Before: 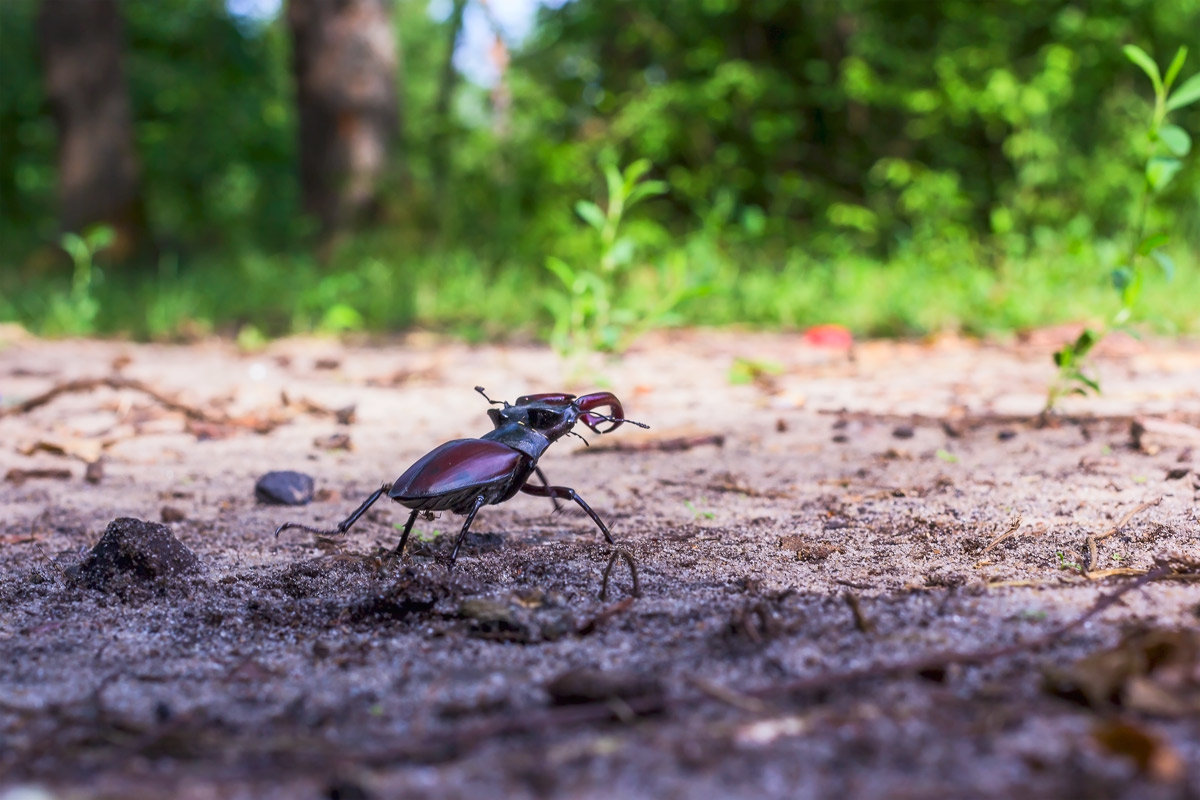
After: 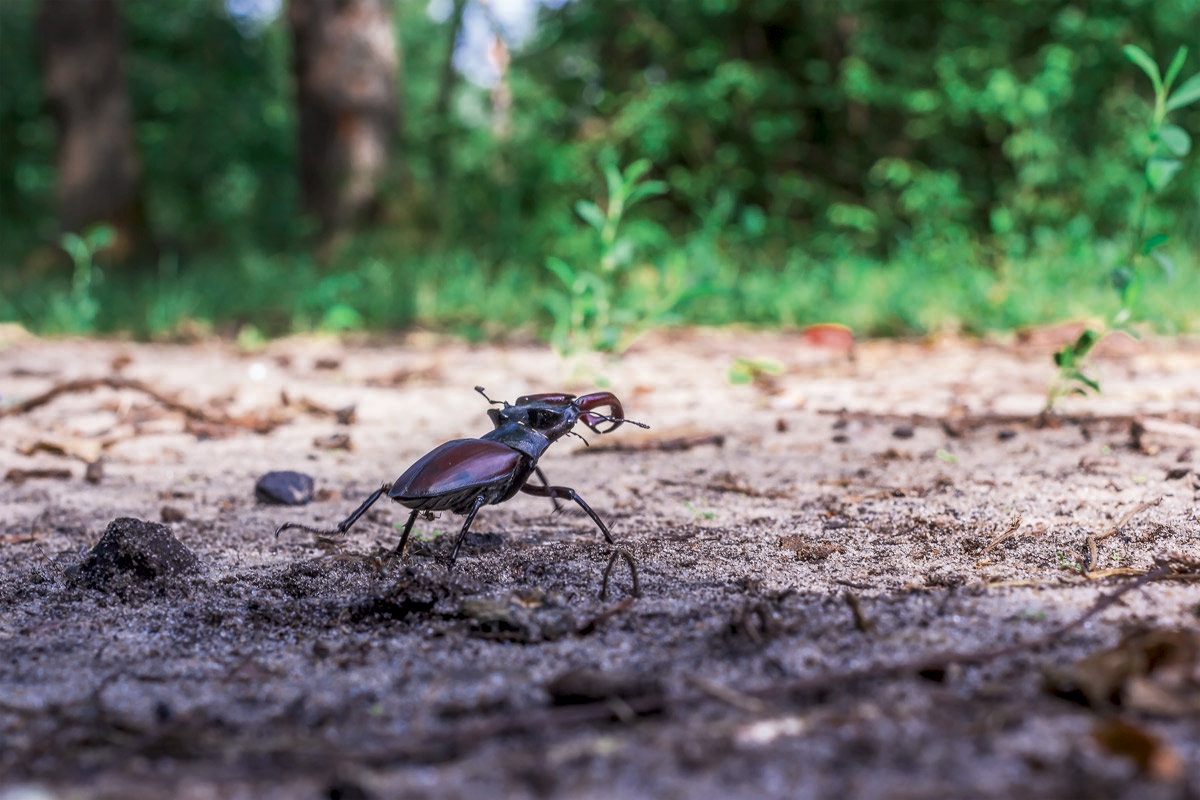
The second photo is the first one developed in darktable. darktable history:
local contrast: on, module defaults
color zones: curves: ch0 [(0, 0.5) (0.125, 0.4) (0.25, 0.5) (0.375, 0.4) (0.5, 0.4) (0.625, 0.35) (0.75, 0.35) (0.875, 0.5)]; ch1 [(0, 0.35) (0.125, 0.45) (0.25, 0.35) (0.375, 0.35) (0.5, 0.35) (0.625, 0.35) (0.75, 0.45) (0.875, 0.35)]; ch2 [(0, 0.6) (0.125, 0.5) (0.25, 0.5) (0.375, 0.6) (0.5, 0.6) (0.625, 0.5) (0.75, 0.5) (0.875, 0.5)]
